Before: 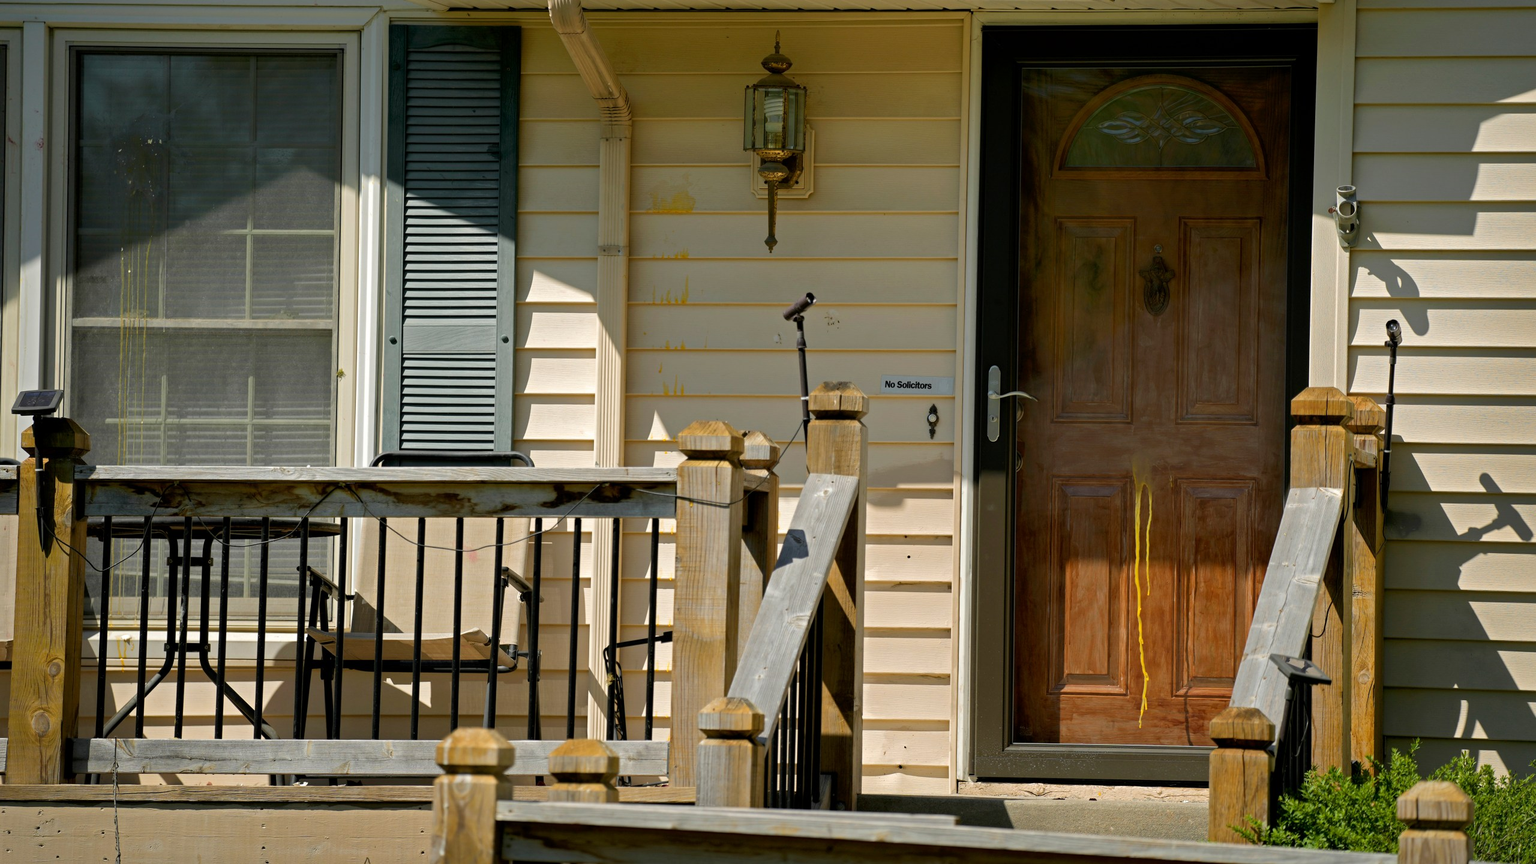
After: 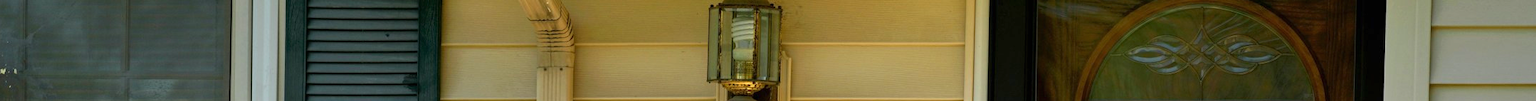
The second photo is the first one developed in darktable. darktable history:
crop and rotate: left 9.644%, top 9.491%, right 6.021%, bottom 80.509%
exposure: black level correction 0, exposure 1.1 EV, compensate highlight preservation false
